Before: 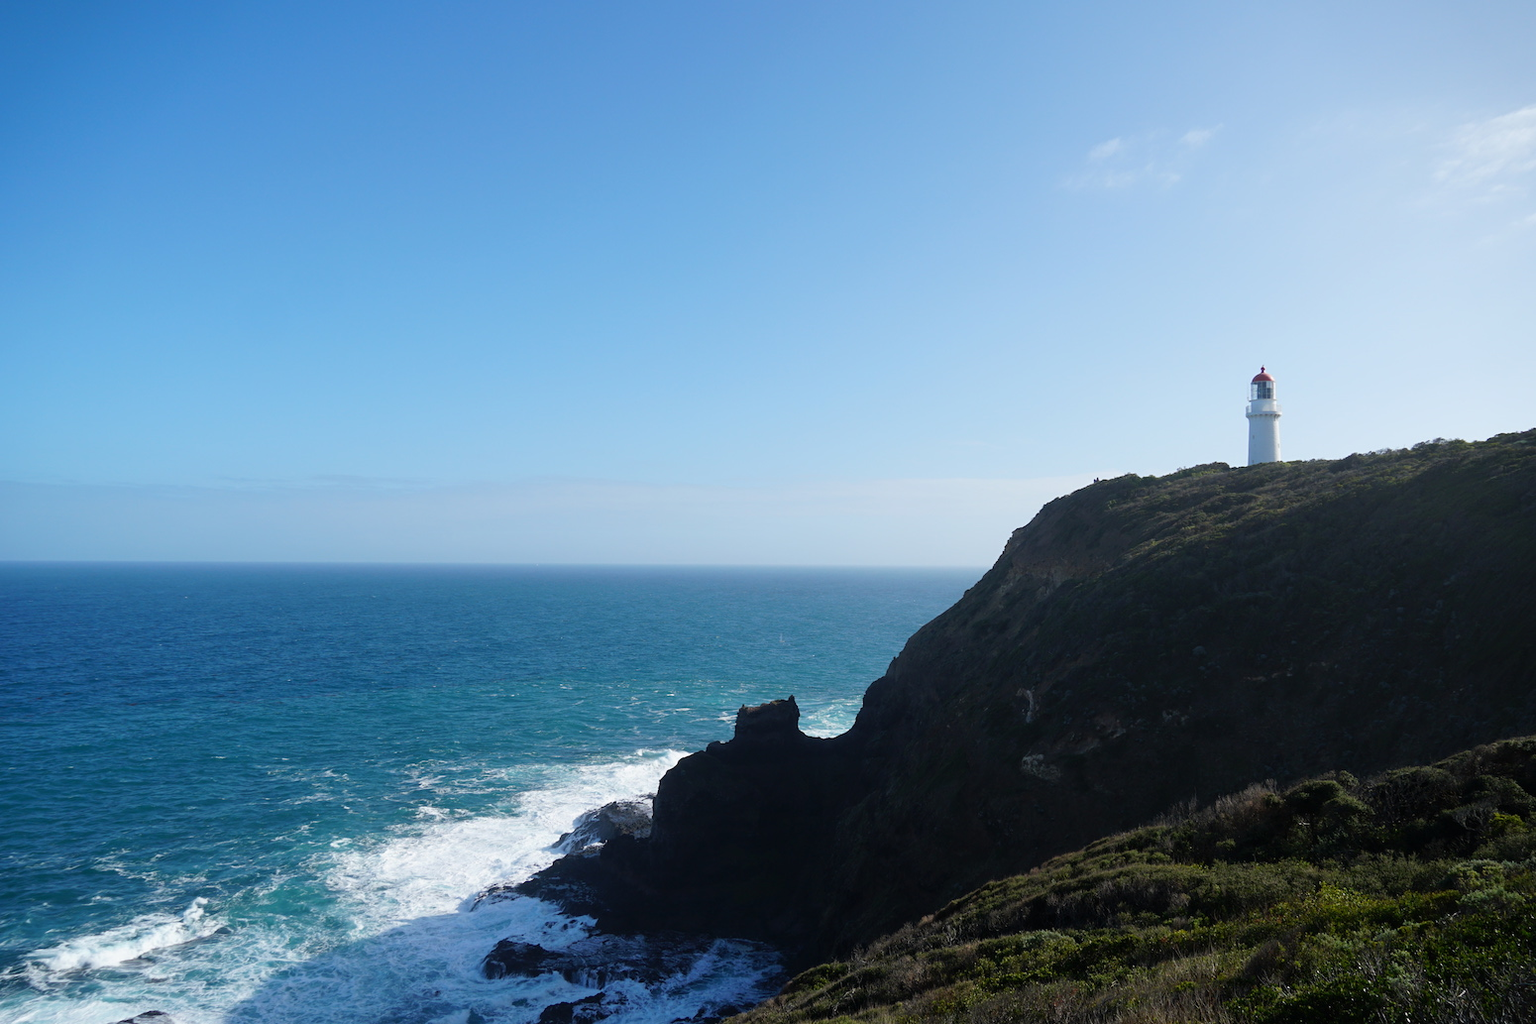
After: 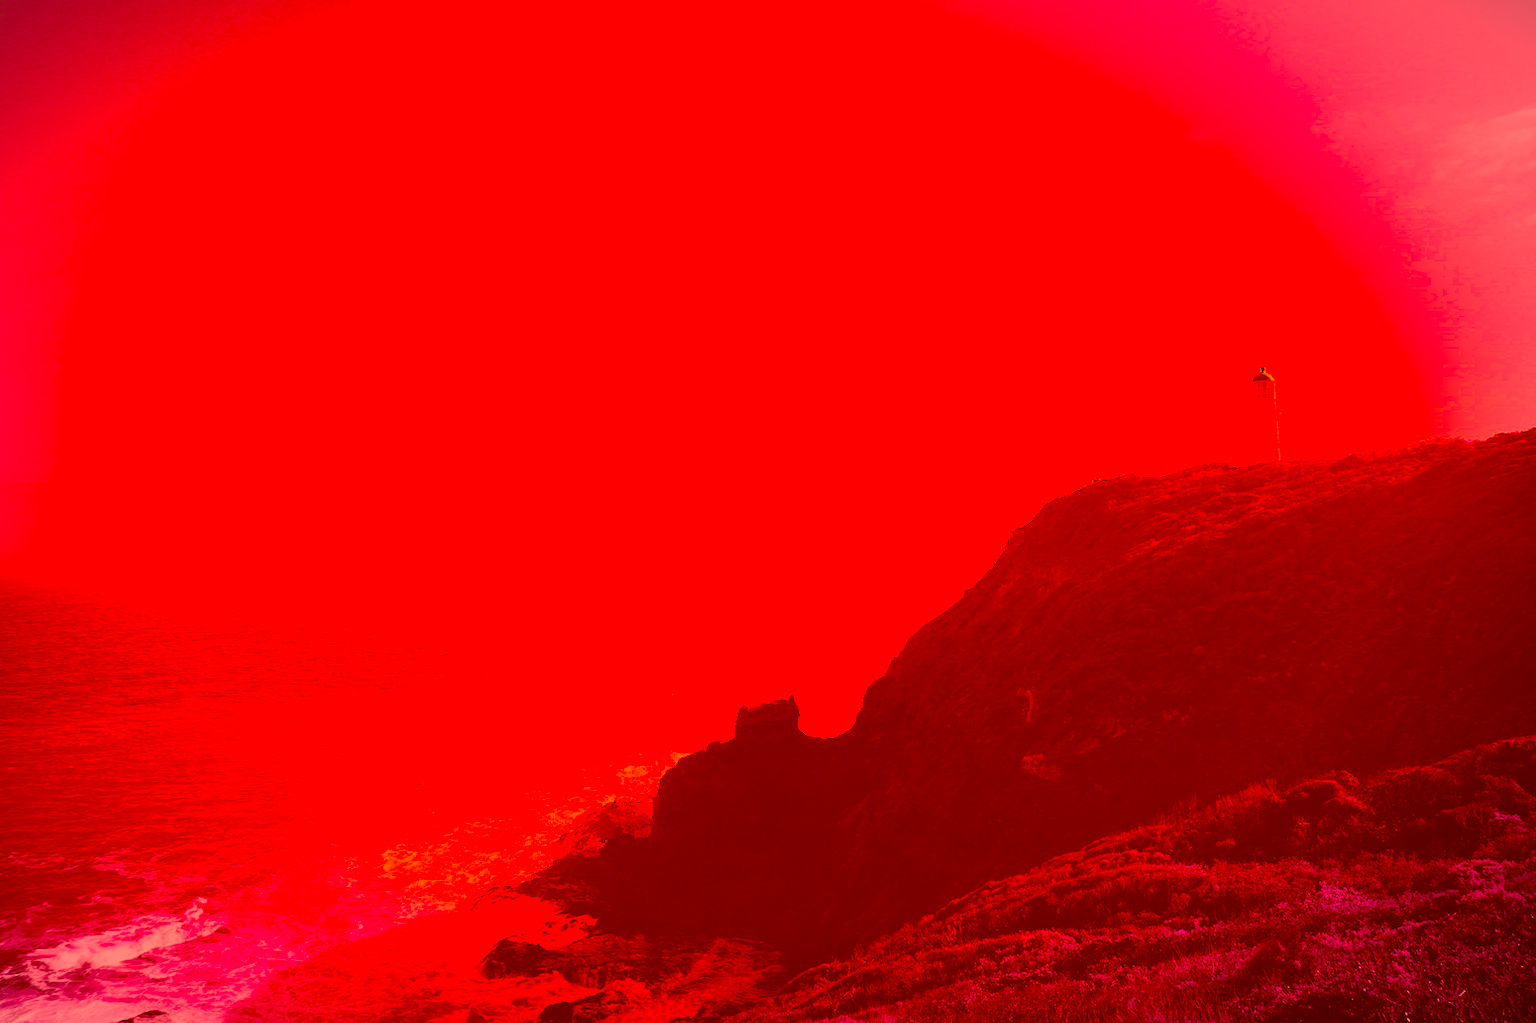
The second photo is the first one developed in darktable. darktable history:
color correction: highlights a* -39.68, highlights b* -40, shadows a* -40, shadows b* -40, saturation -3
exposure: black level correction 0, compensate exposure bias true, compensate highlight preservation false
vignetting: fall-off radius 60%, automatic ratio true
